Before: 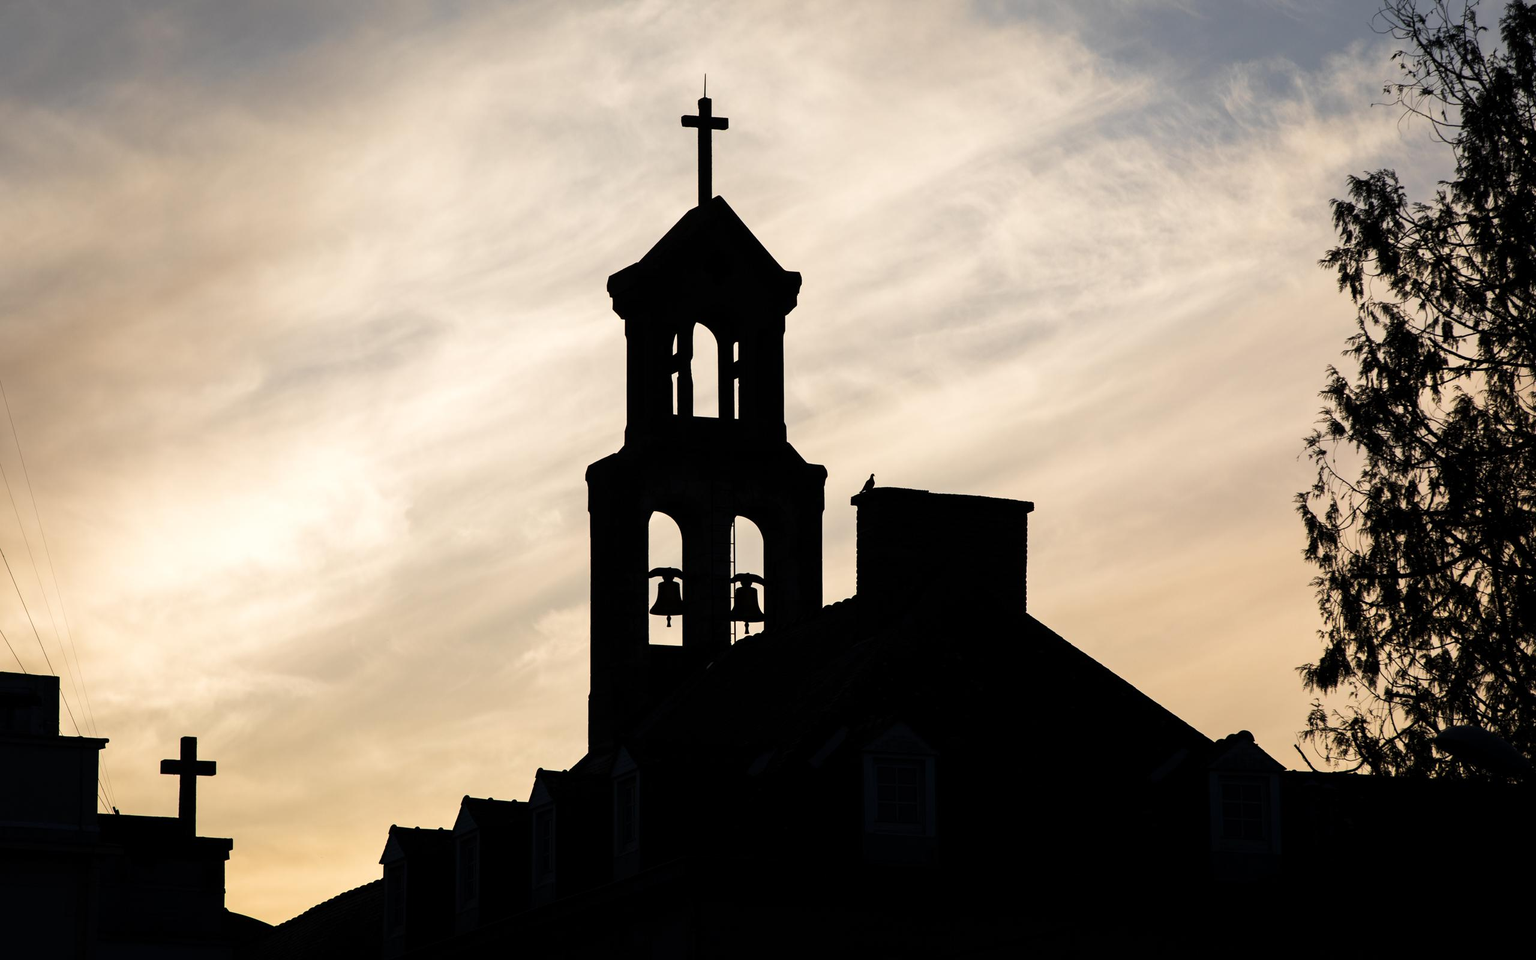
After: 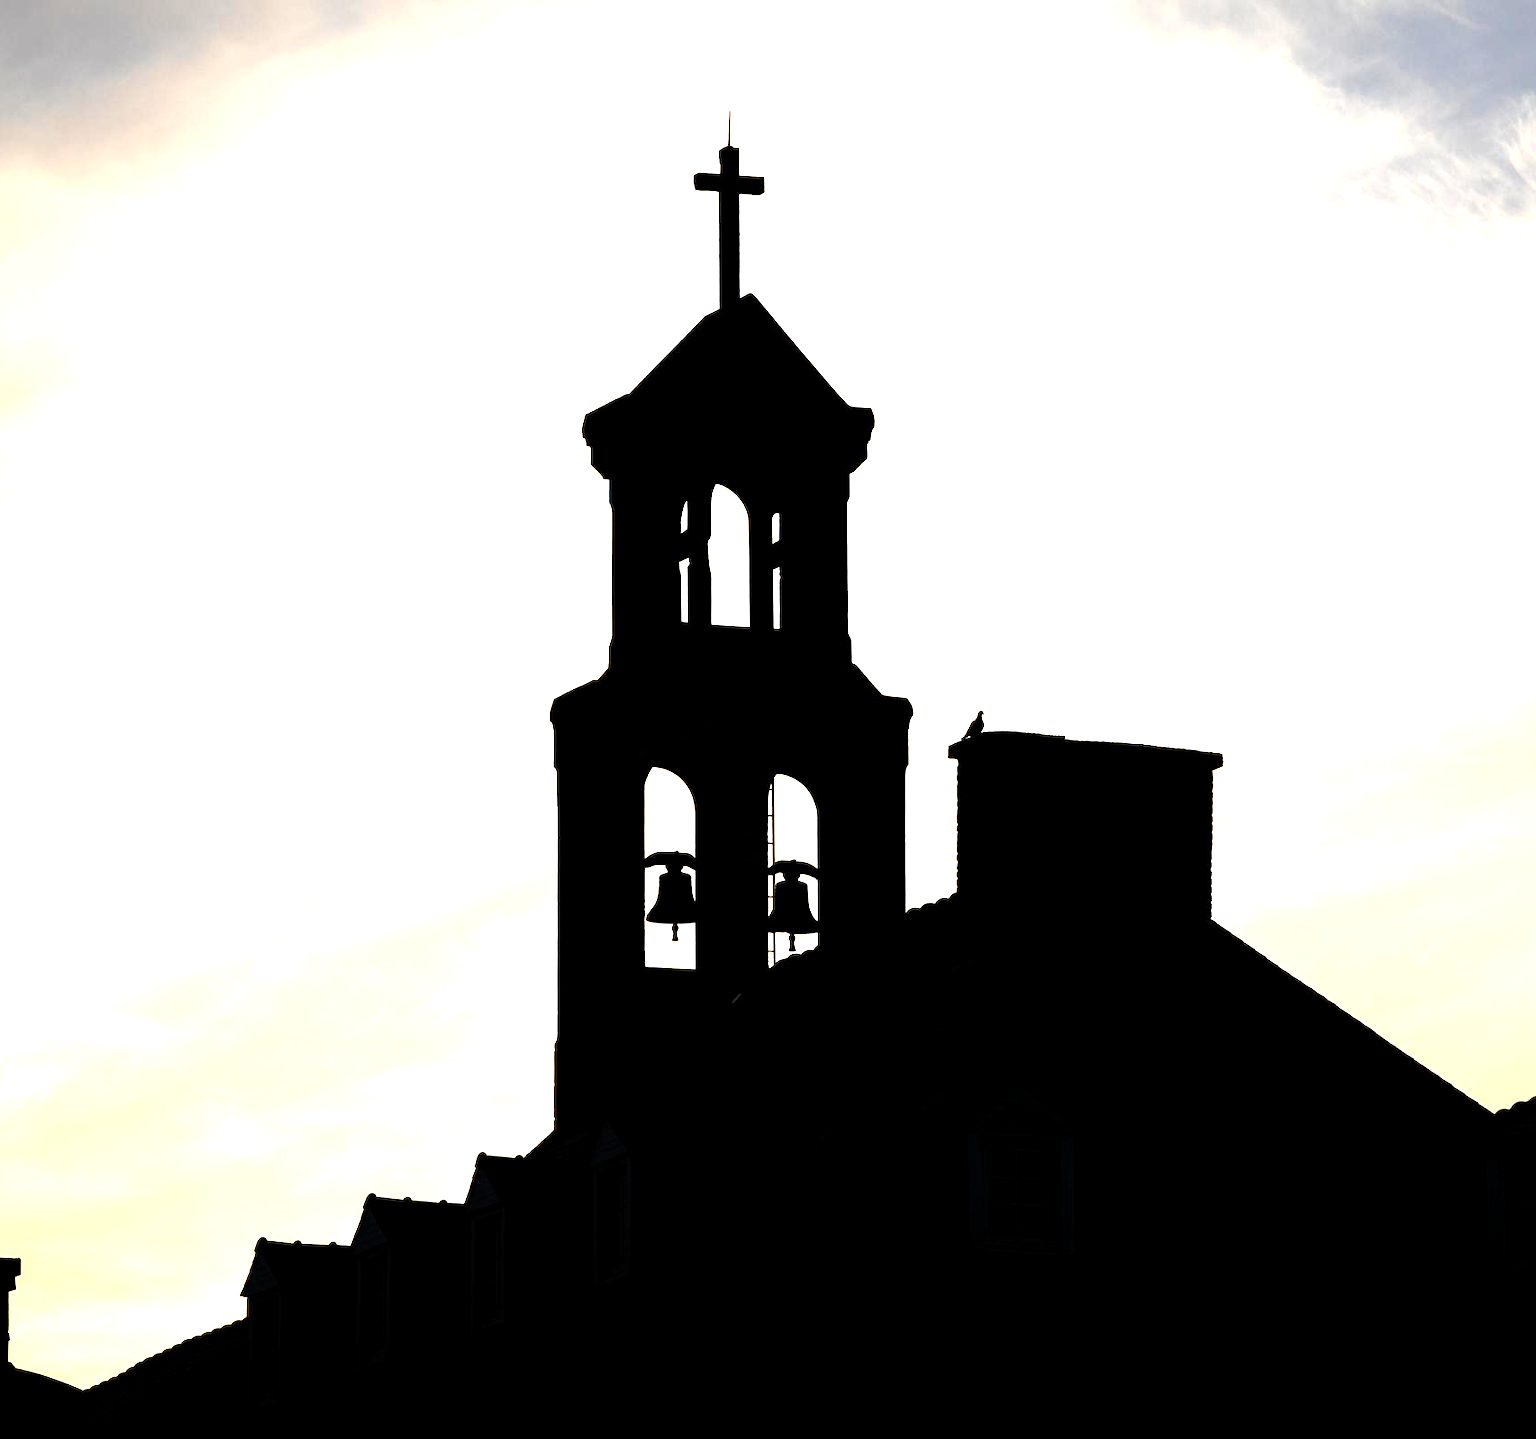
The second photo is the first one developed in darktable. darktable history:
crop and rotate: left 14.292%, right 19.041%
levels: levels [0.012, 0.367, 0.697]
